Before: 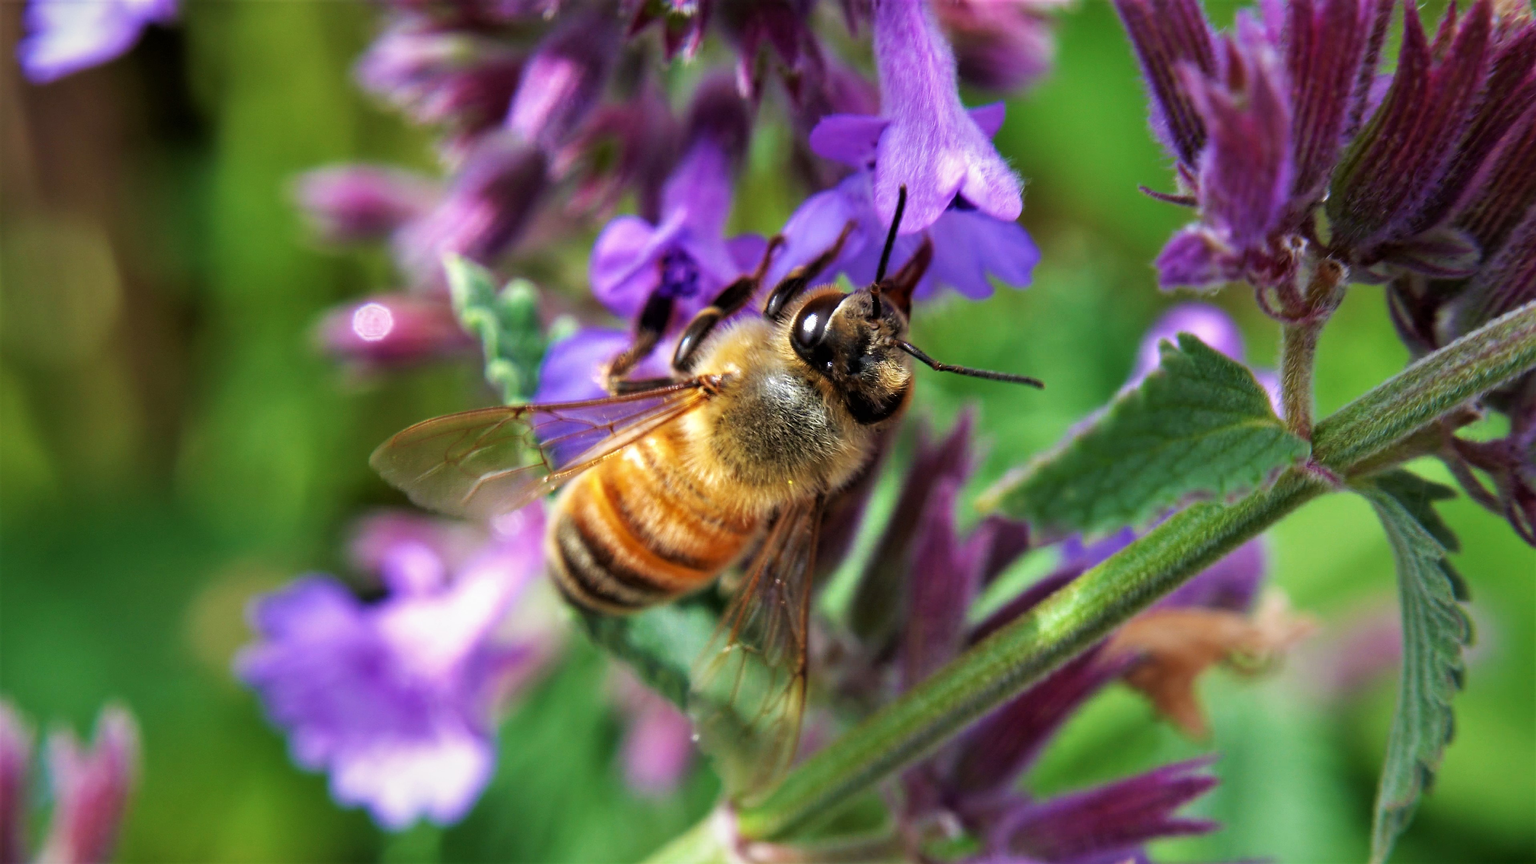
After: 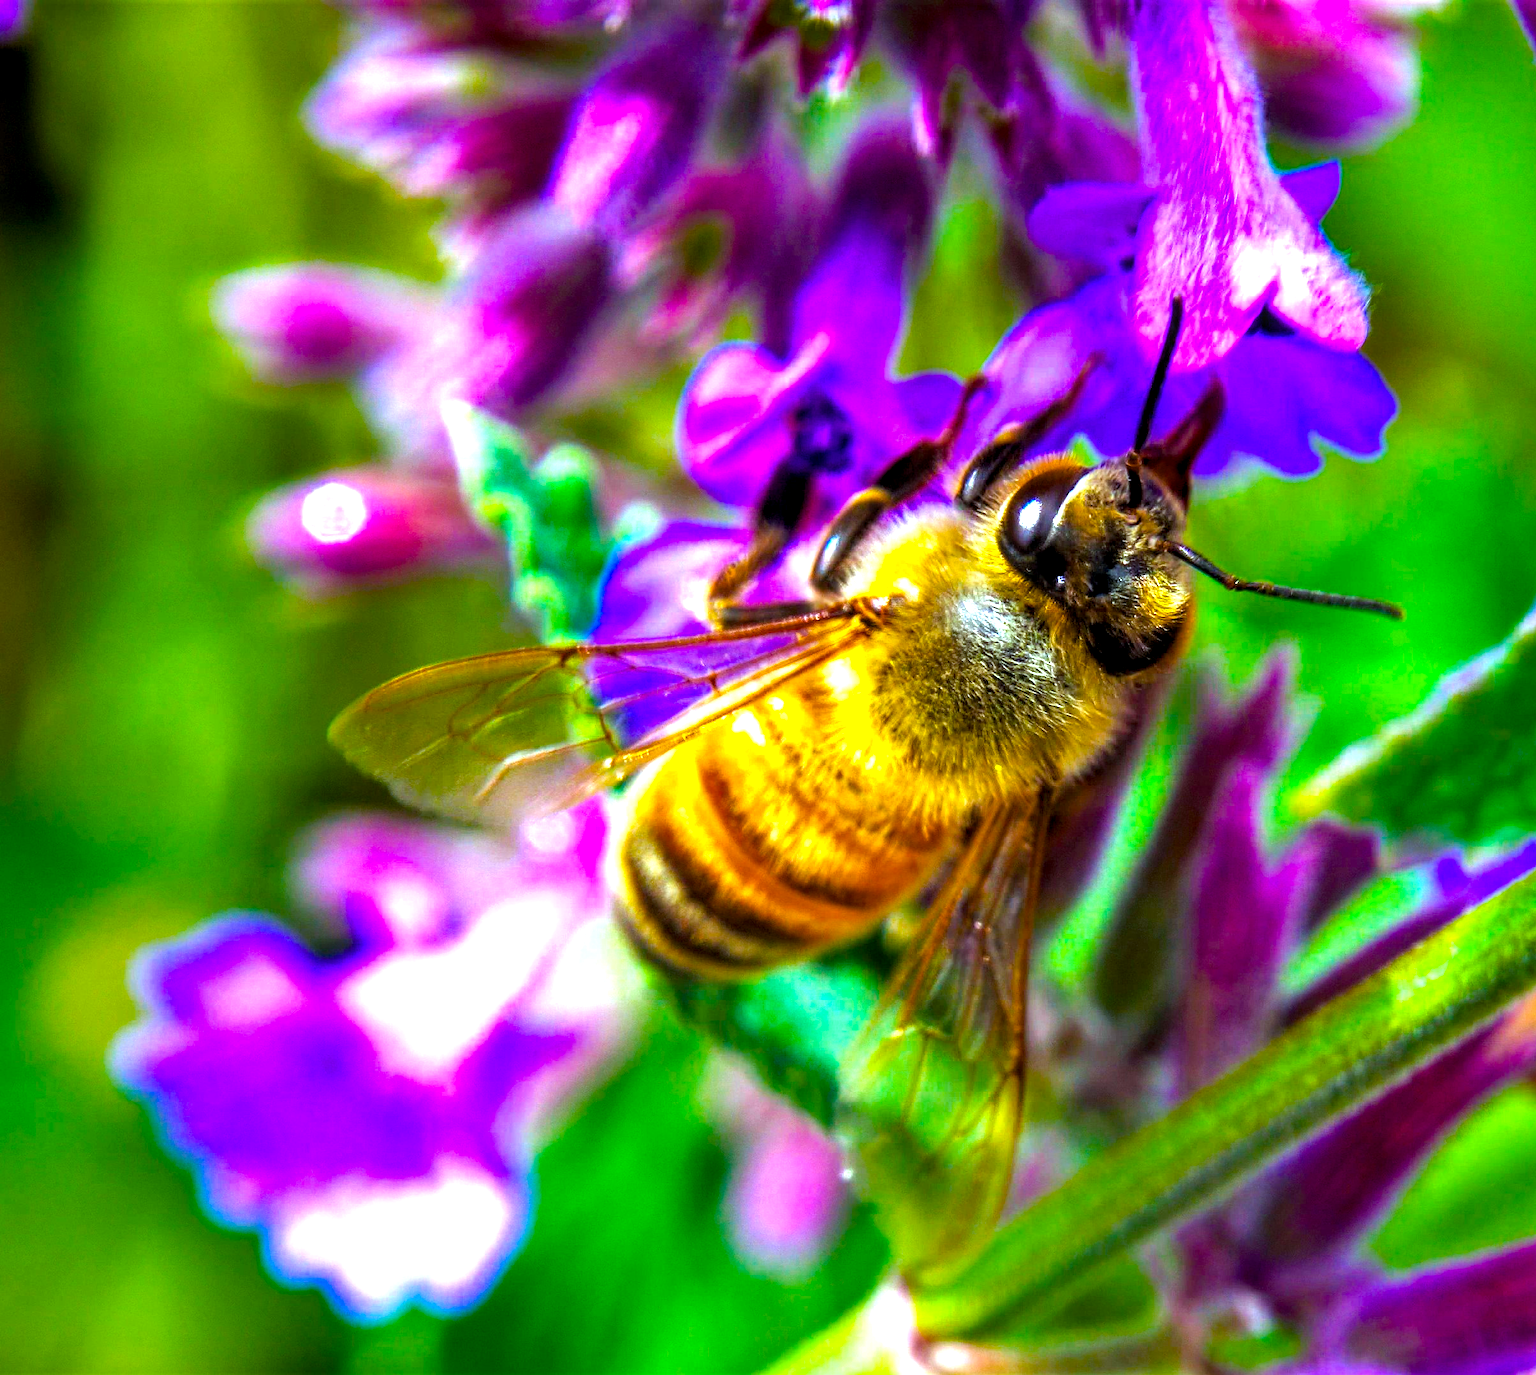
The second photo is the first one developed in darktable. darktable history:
color balance rgb: linear chroma grading › global chroma 25%, perceptual saturation grading › global saturation 40%, perceptual brilliance grading › global brilliance 30%, global vibrance 40%
local contrast: detail 130%
shadows and highlights: shadows 20.91, highlights -35.45, soften with gaussian
white balance: red 0.925, blue 1.046
crop: left 10.644%, right 26.528%
